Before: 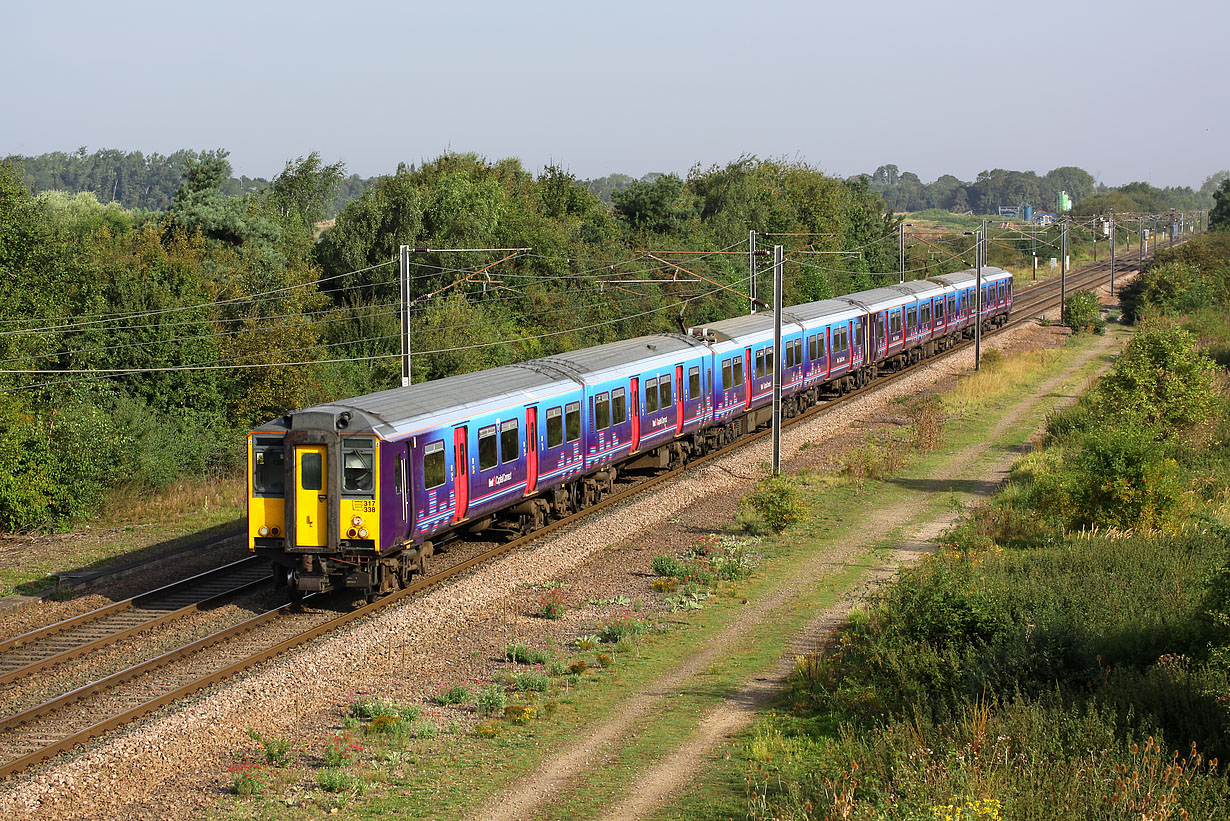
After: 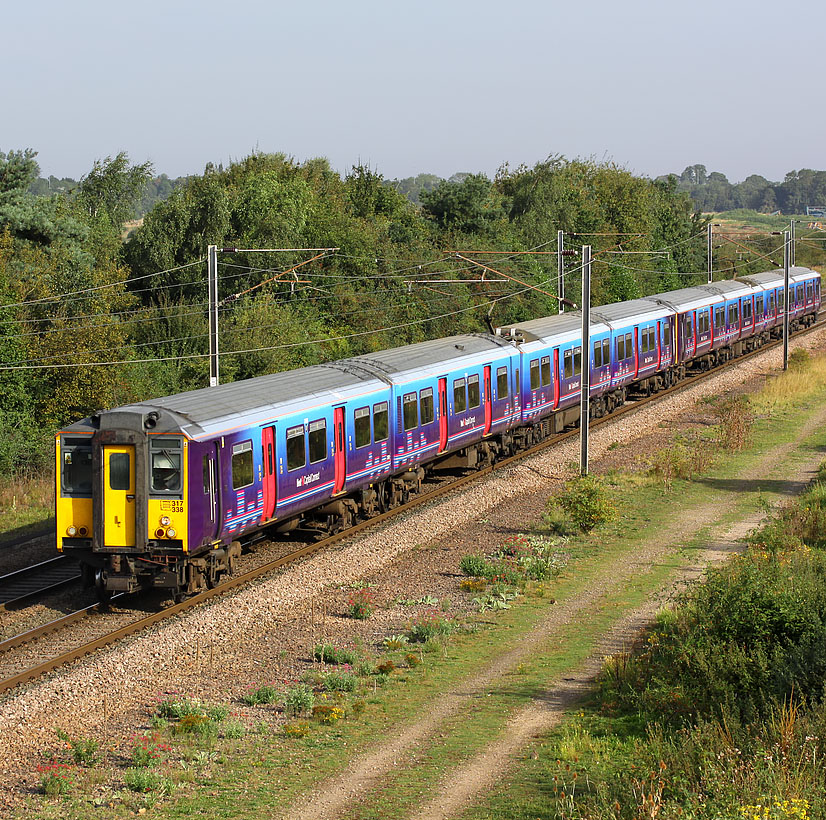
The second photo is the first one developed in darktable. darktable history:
crop and rotate: left 15.678%, right 17.11%
exposure: compensate highlight preservation false
